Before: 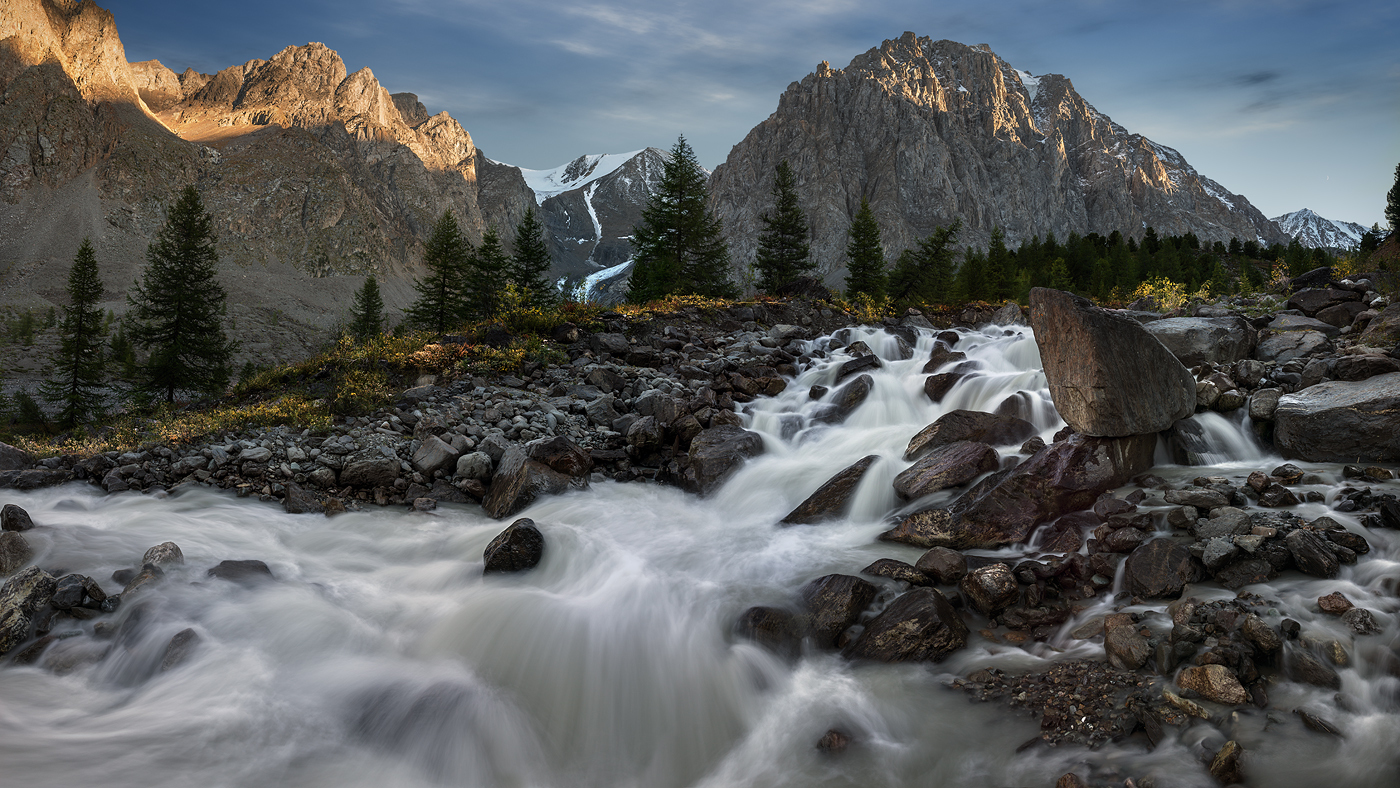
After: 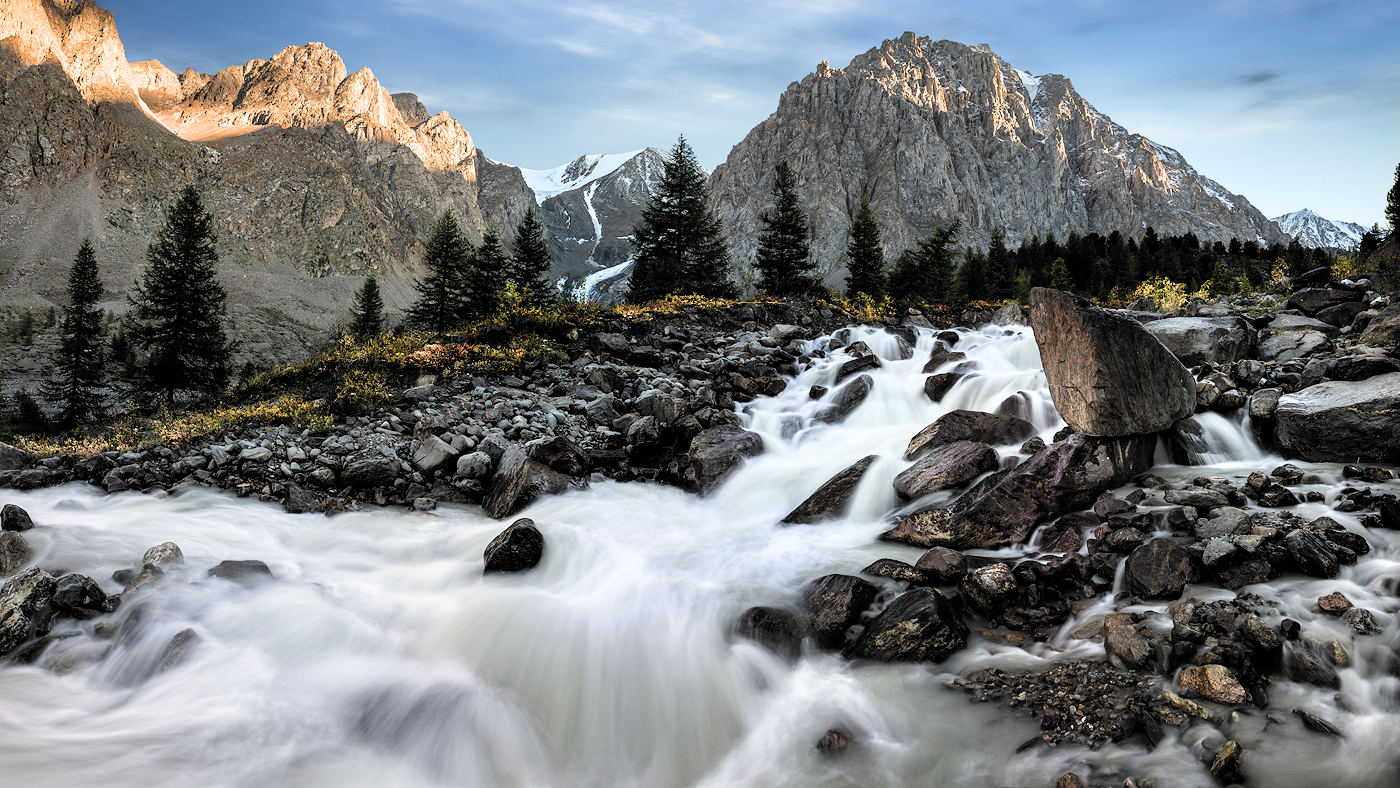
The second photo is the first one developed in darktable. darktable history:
exposure: black level correction 0, exposure 1.184 EV, compensate exposure bias true, compensate highlight preservation false
filmic rgb: black relative exposure -5.13 EV, white relative exposure 3.5 EV, hardness 3.17, contrast 1.201, highlights saturation mix -29.35%, color science v6 (2022)
